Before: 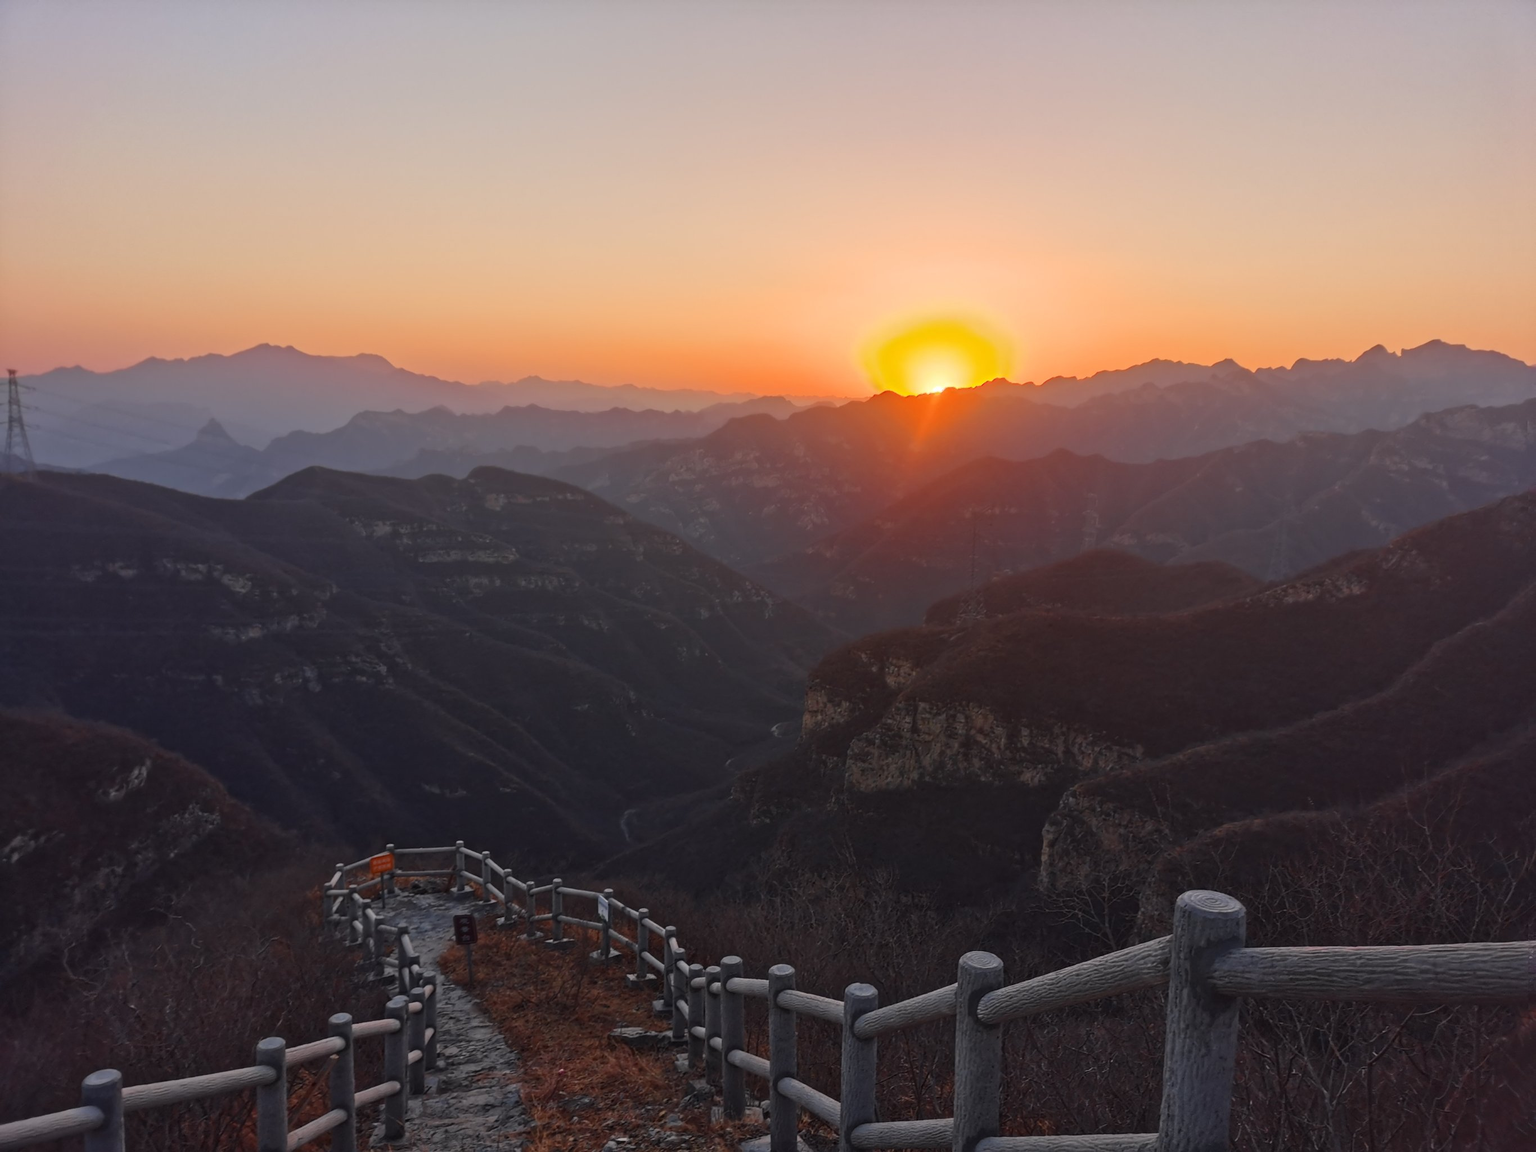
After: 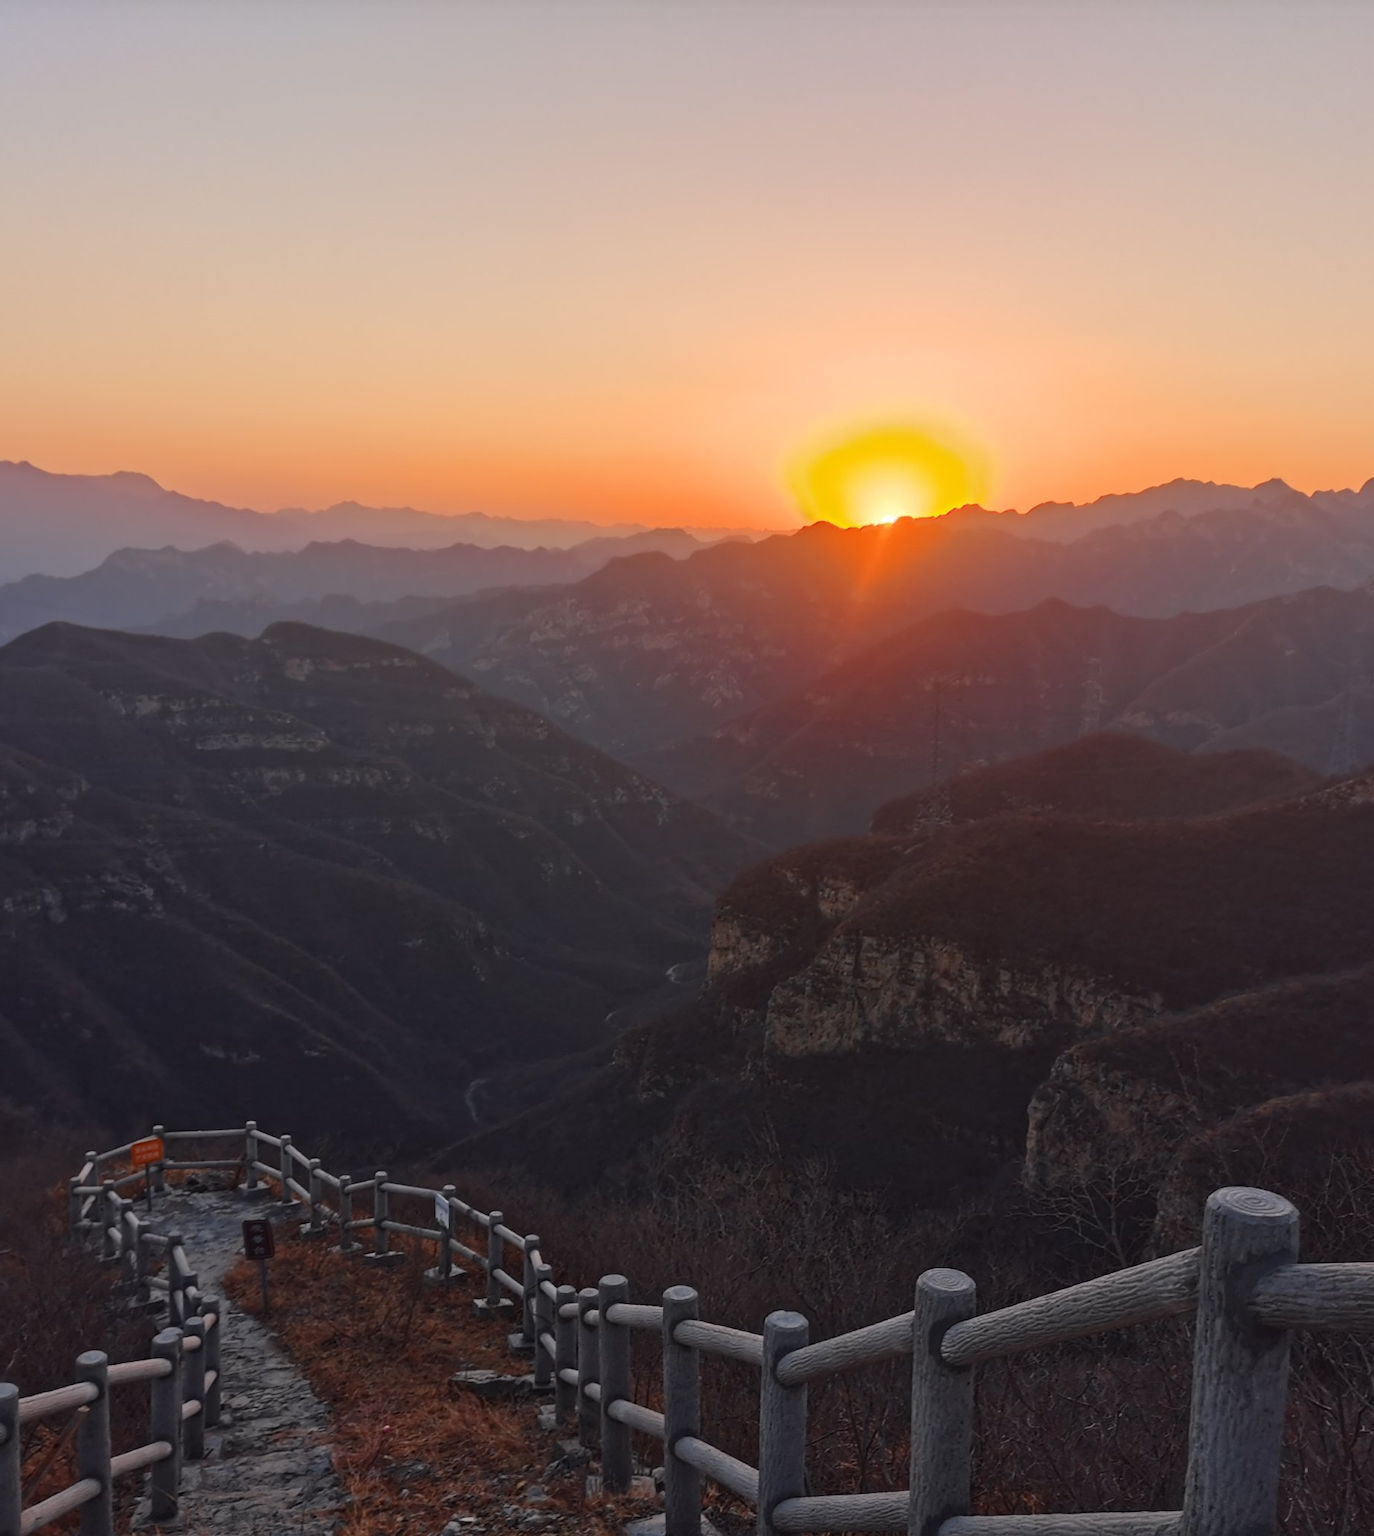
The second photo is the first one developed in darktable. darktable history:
crop and rotate: left 17.691%, right 15.162%
